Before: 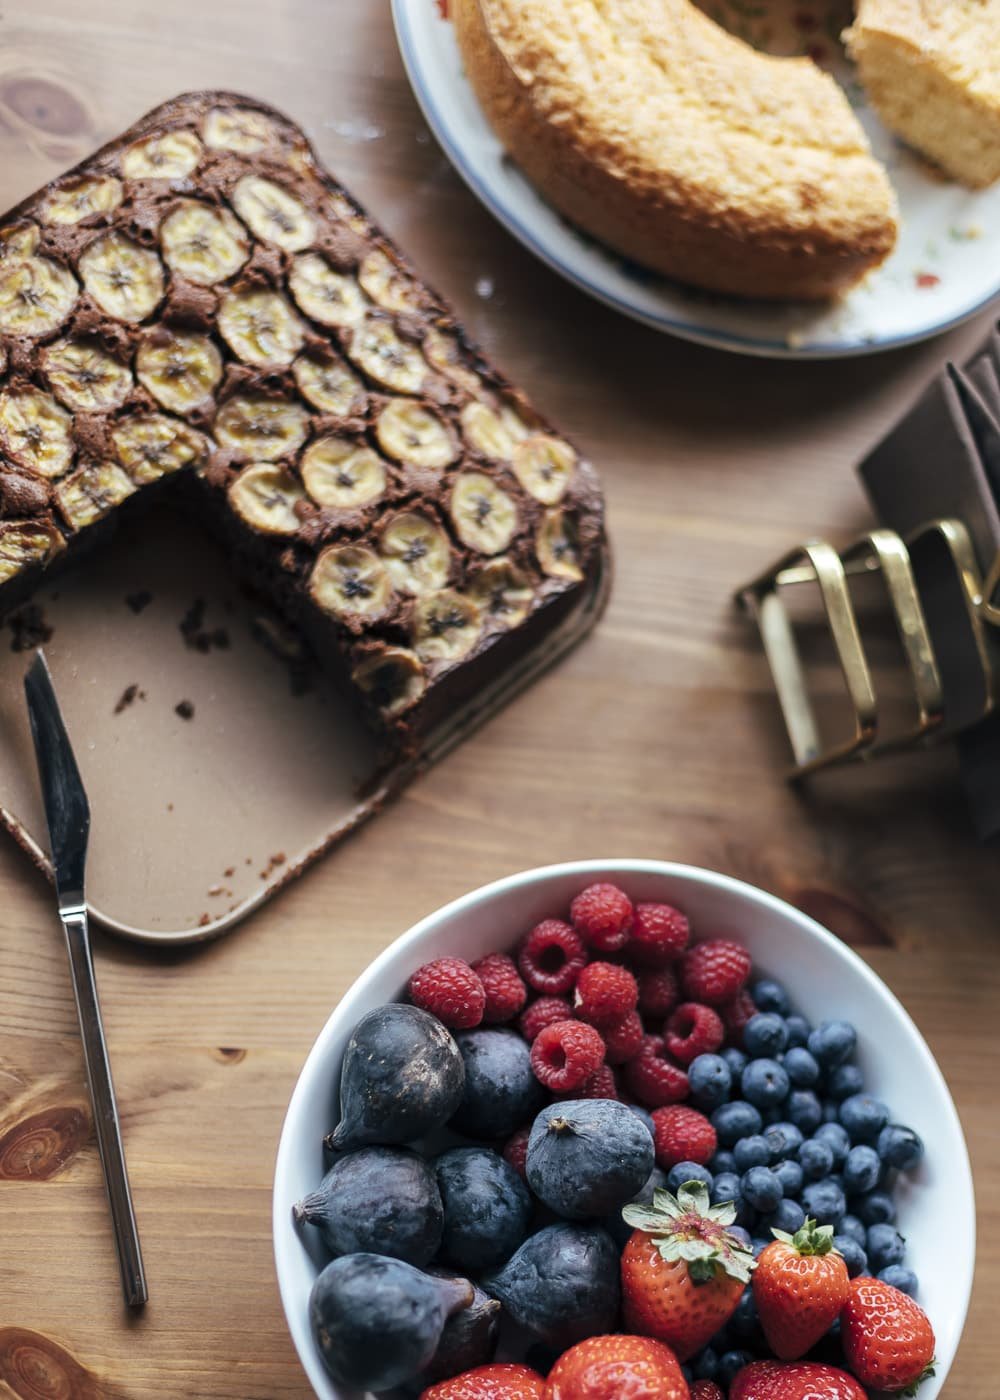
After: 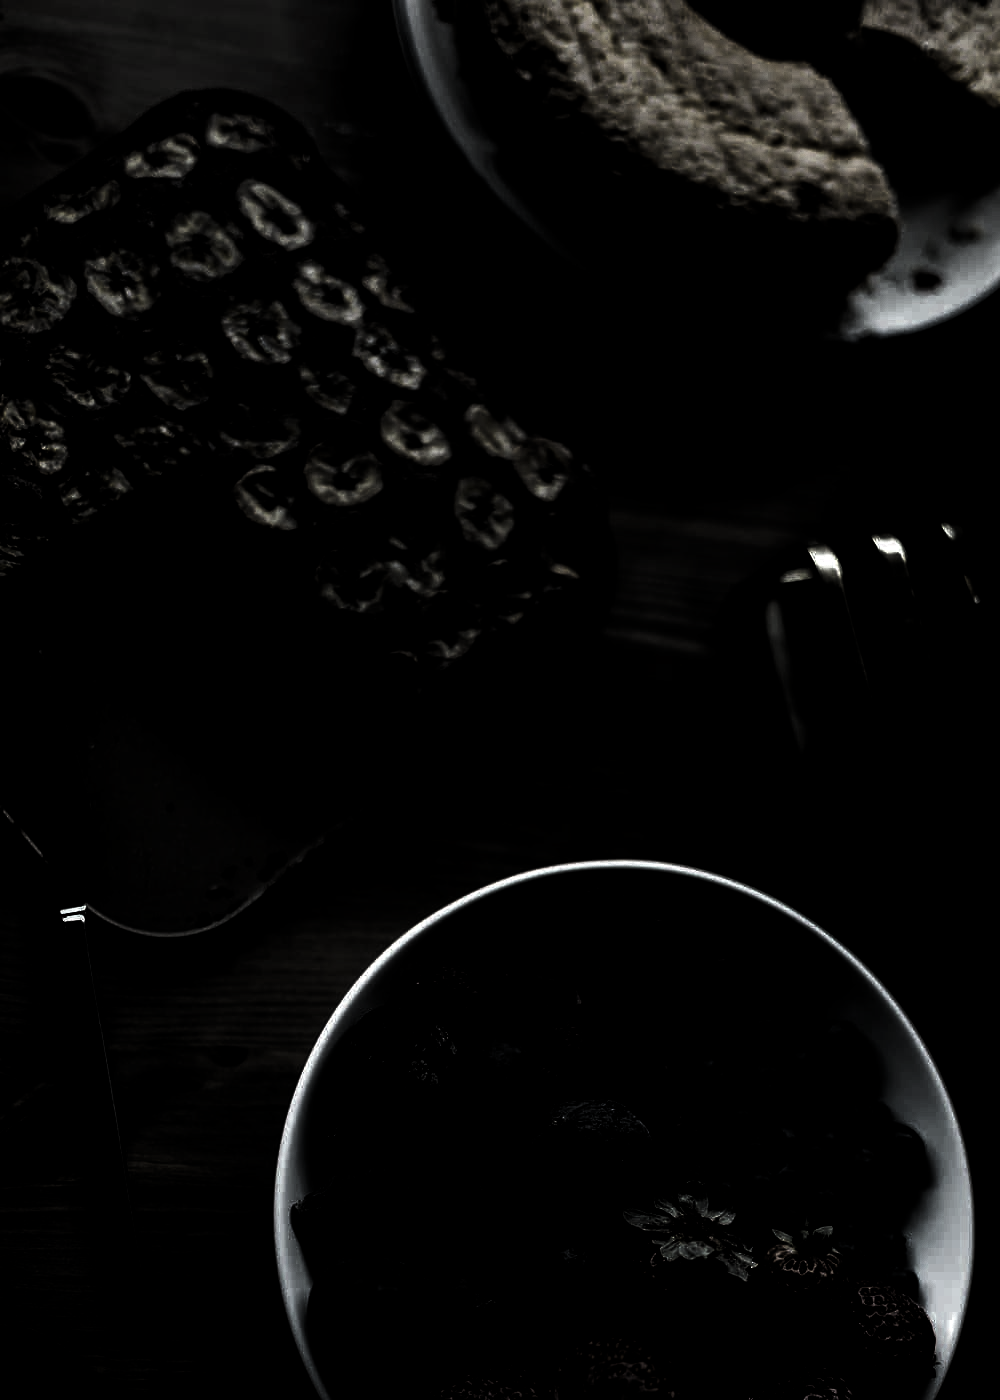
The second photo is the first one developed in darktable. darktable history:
levels: levels [0.721, 0.937, 0.997]
base curve: curves: ch0 [(0, 0) (0.262, 0.32) (0.722, 0.705) (1, 1)]
contrast brightness saturation: contrast 0.15, brightness 0.05
